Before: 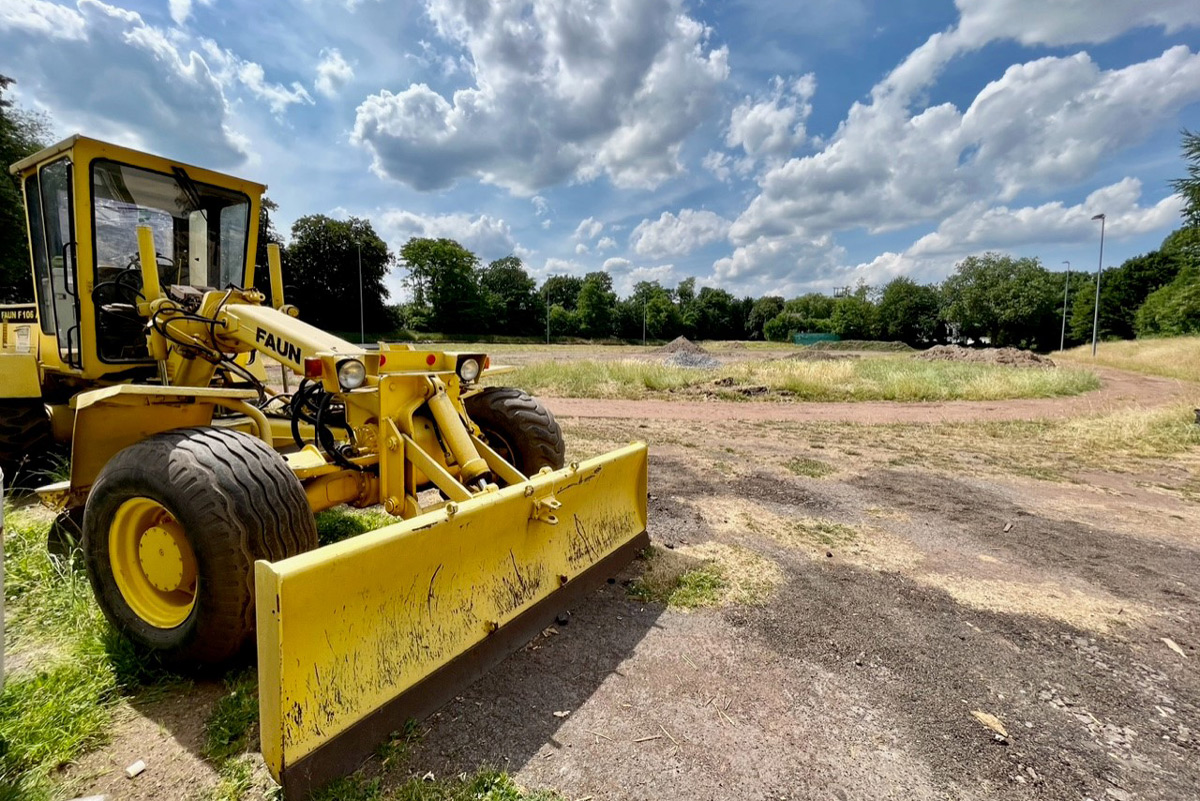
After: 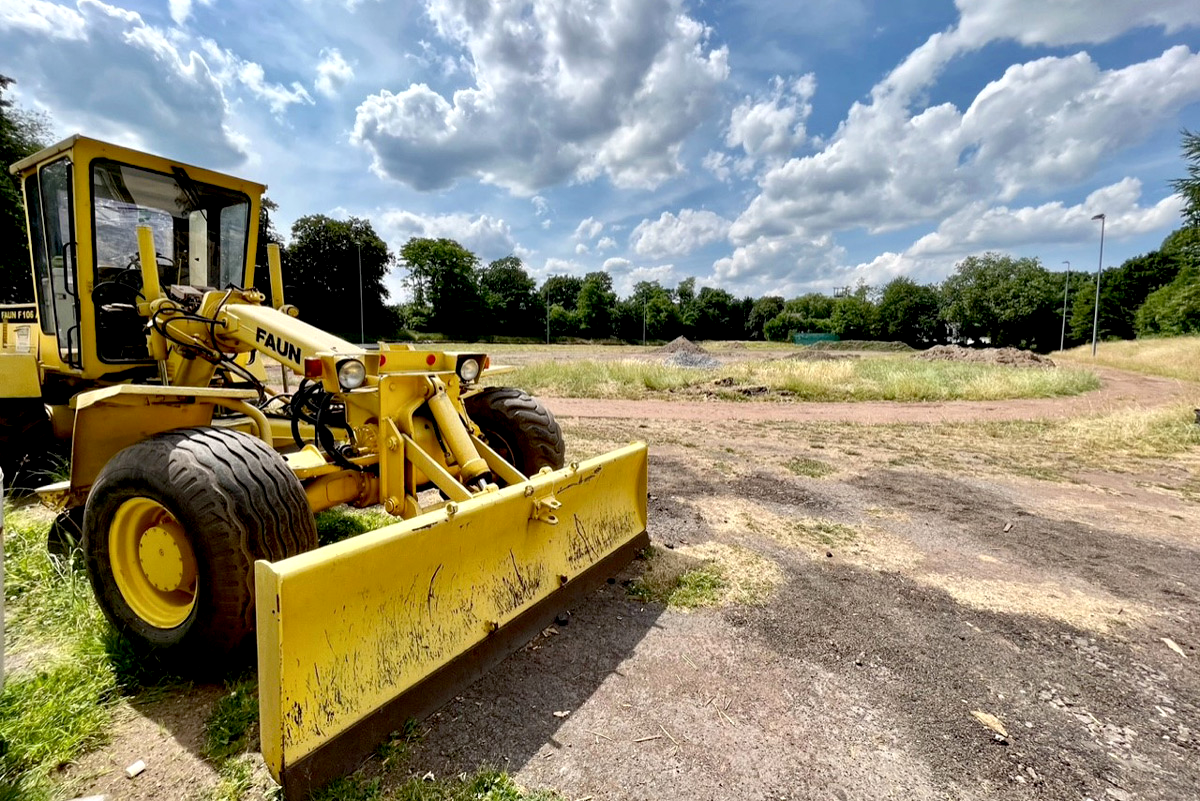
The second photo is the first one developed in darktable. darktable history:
shadows and highlights: radius 47.09, white point adjustment 6.6, compress 79.35%, soften with gaussian
exposure: black level correction 0.007, compensate highlight preservation false
